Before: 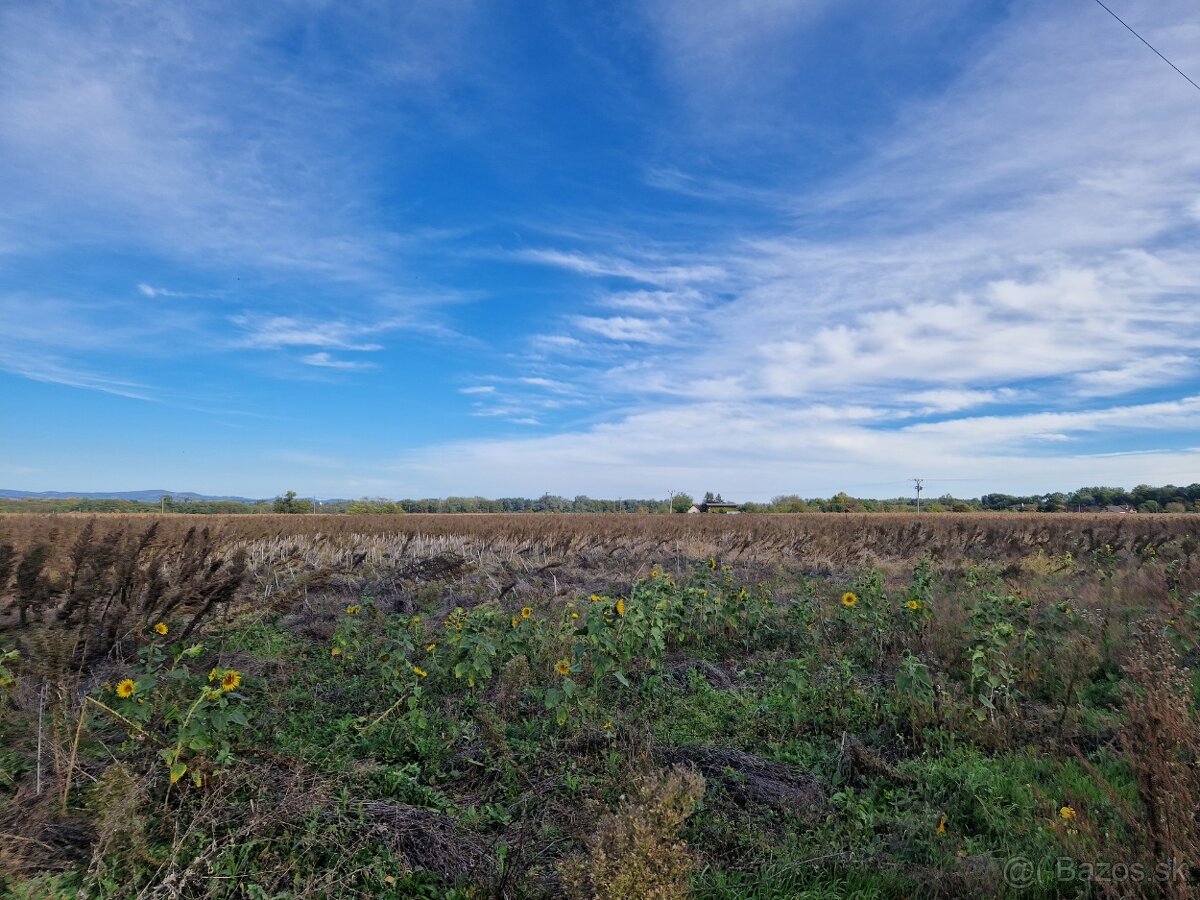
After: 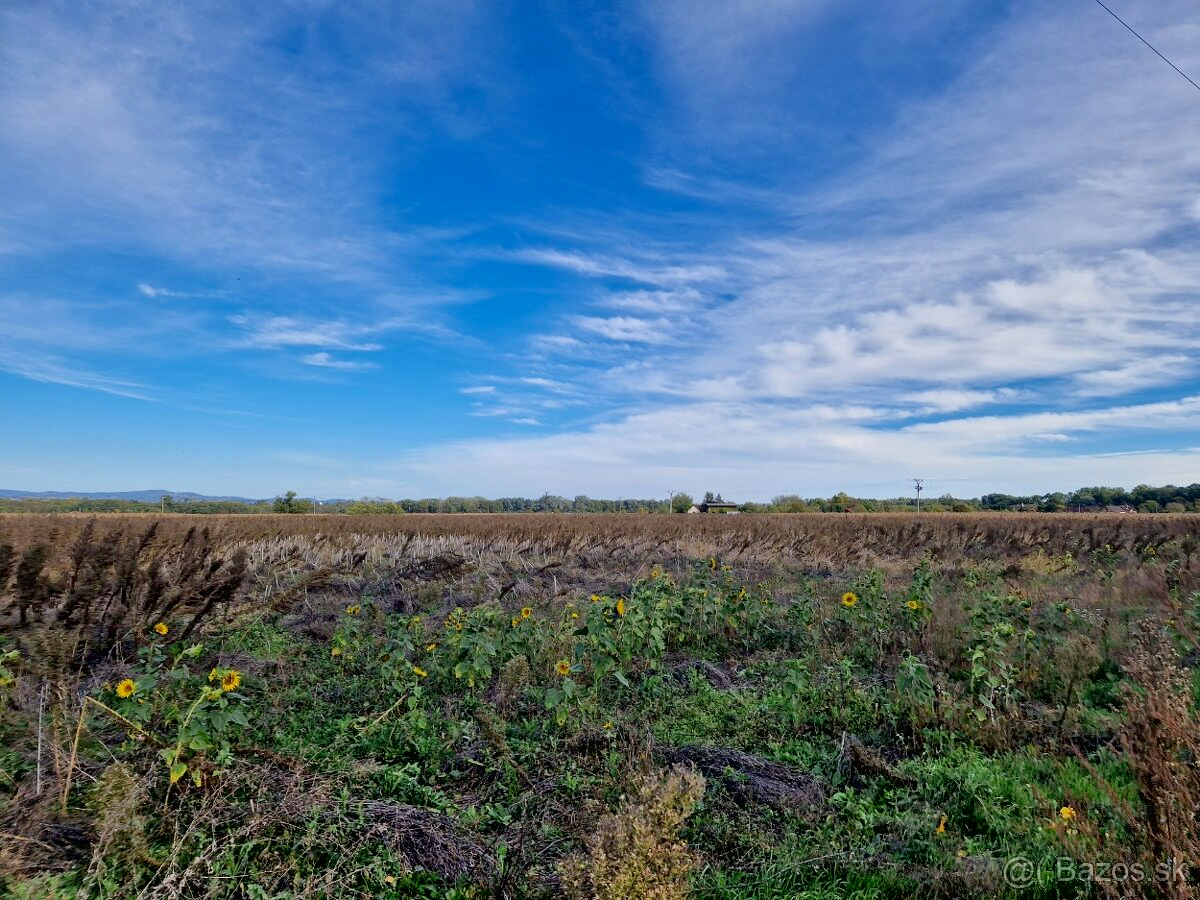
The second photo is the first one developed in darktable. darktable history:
shadows and highlights: low approximation 0.01, soften with gaussian
contrast brightness saturation: contrast -0.02, brightness -0.01, saturation 0.03
exposure: black level correction 0.01, exposure 0.014 EV, compensate highlight preservation false
